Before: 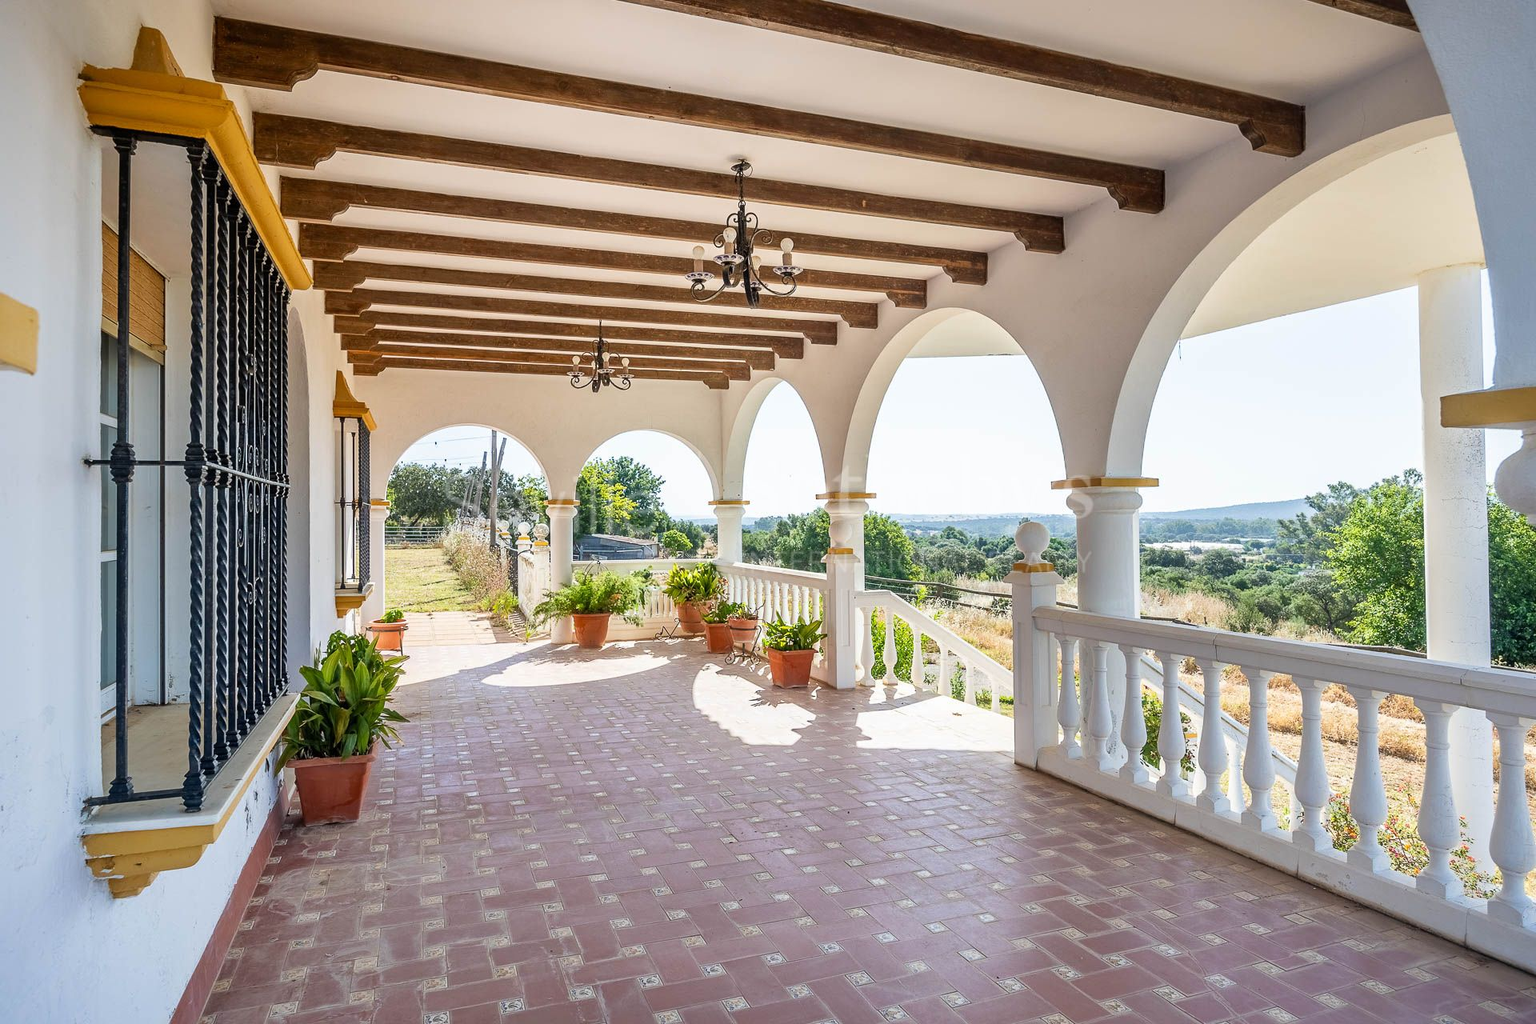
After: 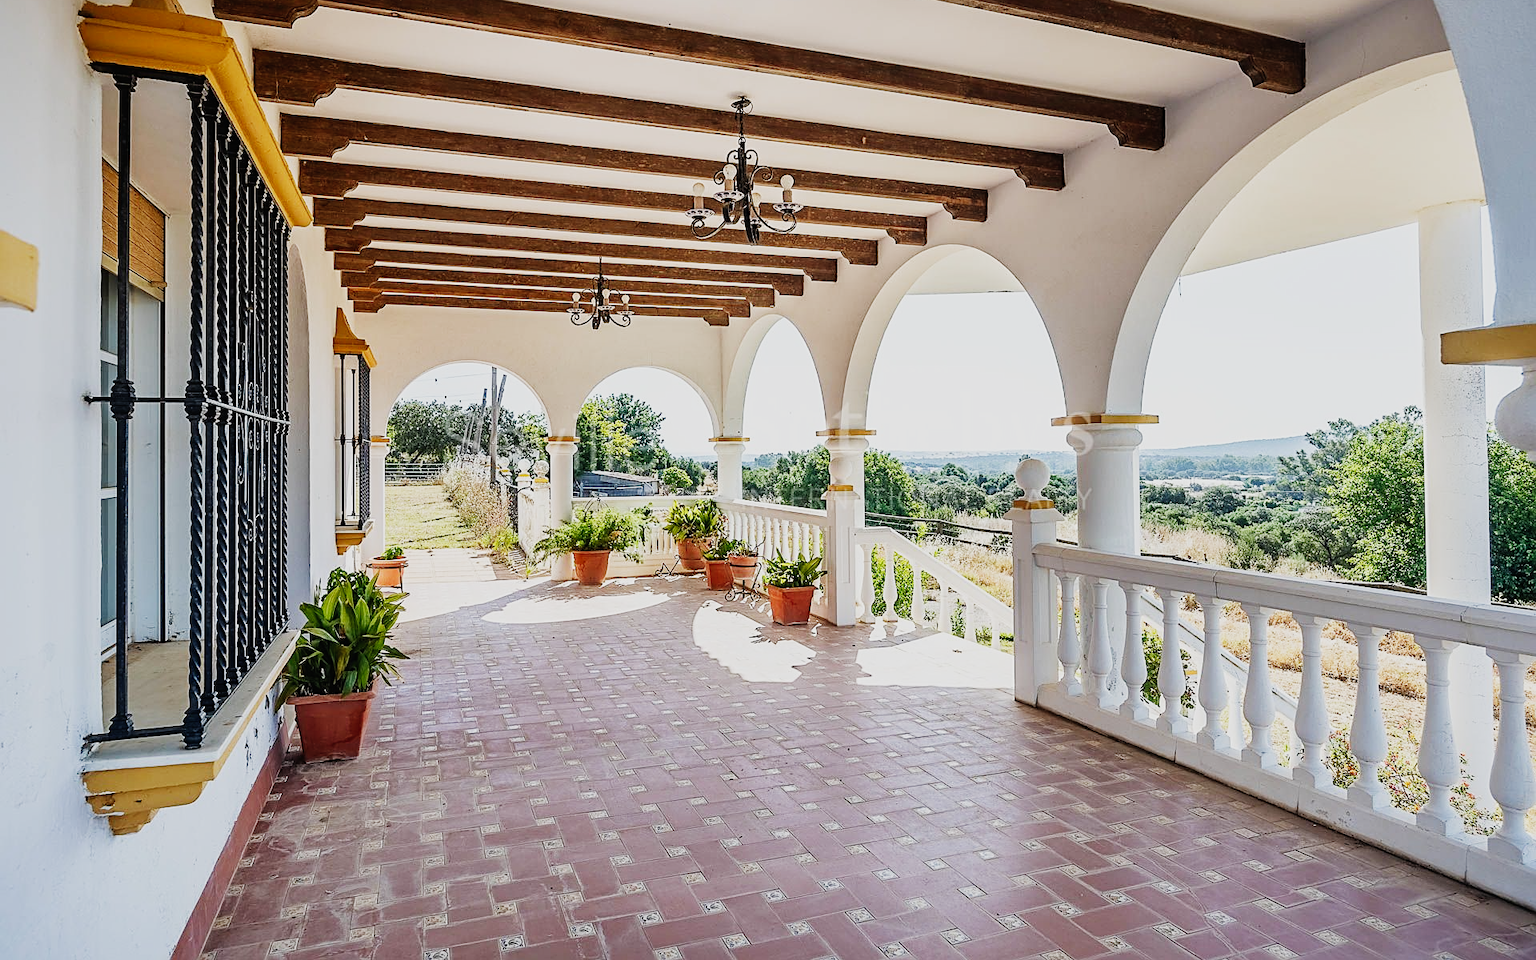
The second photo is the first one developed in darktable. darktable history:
sigmoid: contrast 1.7, skew -0.2, preserve hue 0%, red attenuation 0.1, red rotation 0.035, green attenuation 0.1, green rotation -0.017, blue attenuation 0.15, blue rotation -0.052, base primaries Rec2020
exposure: black level correction -0.008, exposure 0.067 EV, compensate highlight preservation false
sharpen: on, module defaults
crop and rotate: top 6.25%
